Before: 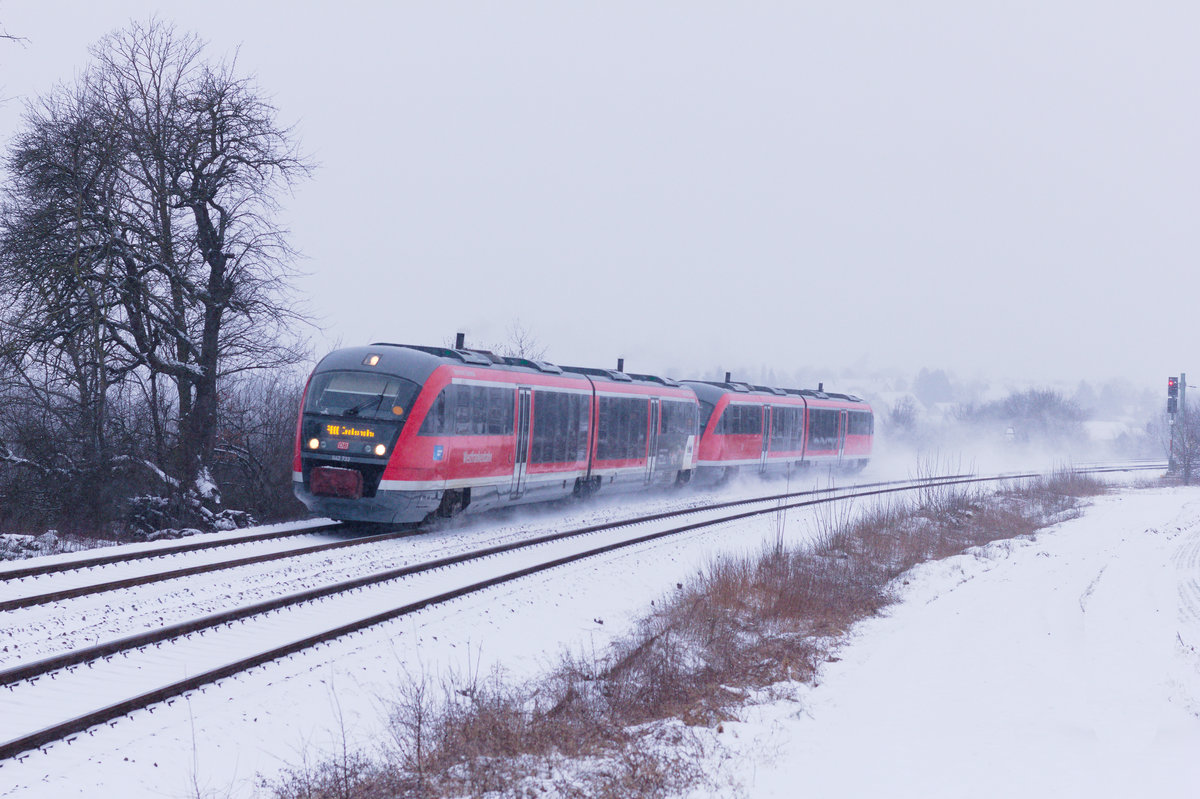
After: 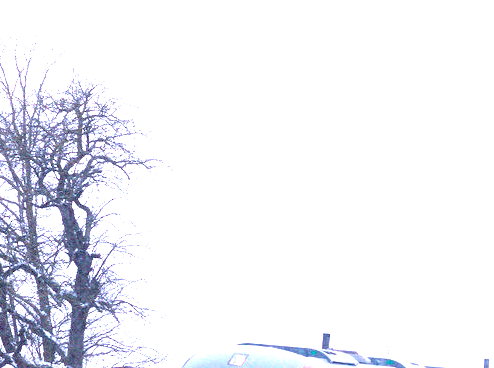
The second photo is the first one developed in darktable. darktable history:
crop and rotate: left 11.171%, top 0.07%, right 47.647%, bottom 53.77%
exposure: black level correction 0.005, exposure 2.064 EV, compensate exposure bias true, compensate highlight preservation false
